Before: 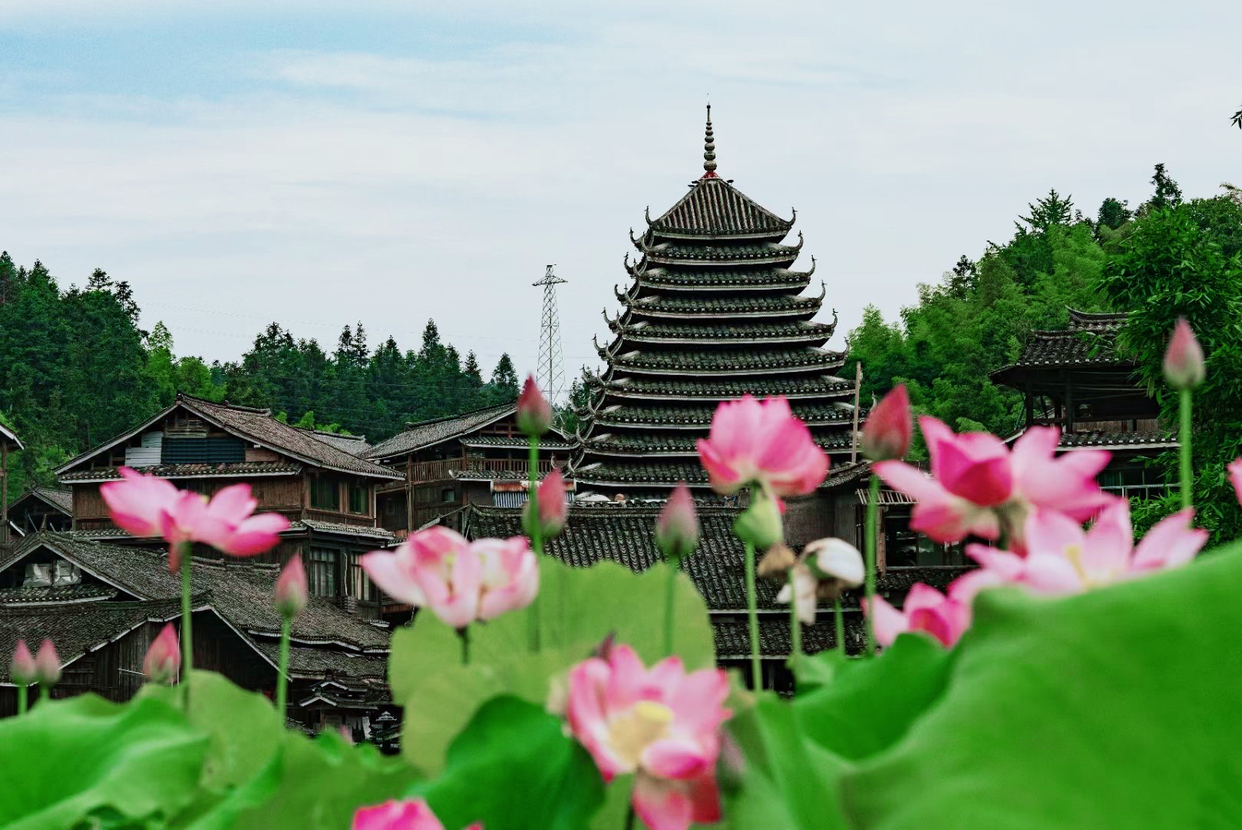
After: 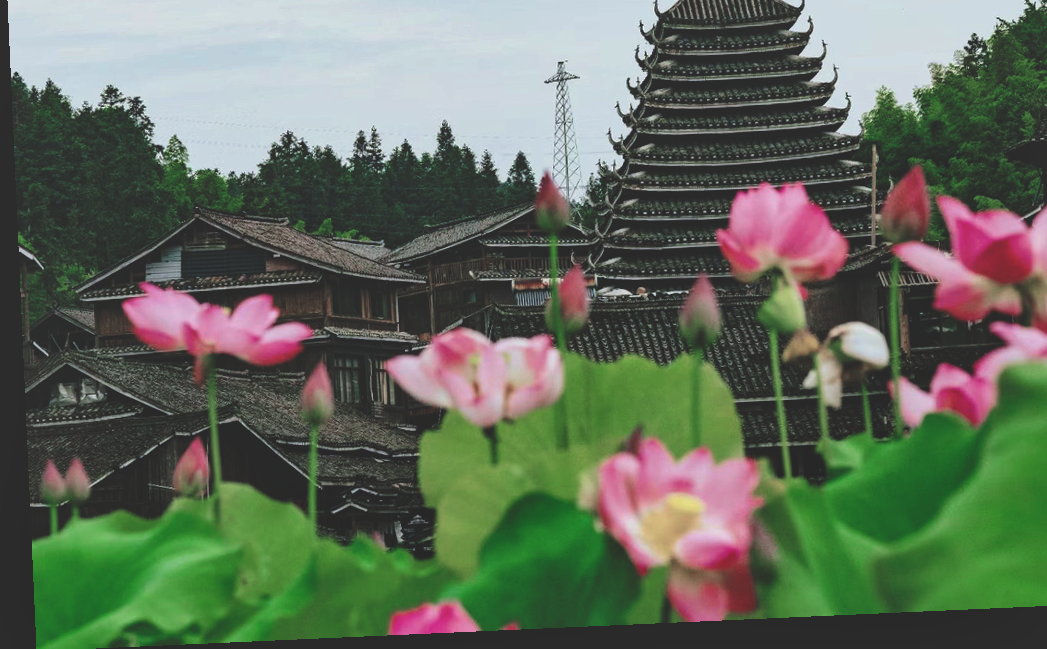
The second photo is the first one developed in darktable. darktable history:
crop: top 26.531%, right 17.959%
local contrast: mode bilateral grid, contrast 20, coarseness 50, detail 130%, midtone range 0.2
rotate and perspective: rotation -2.56°, automatic cropping off
rgb curve: curves: ch0 [(0, 0.186) (0.314, 0.284) (0.775, 0.708) (1, 1)], compensate middle gray true, preserve colors none
